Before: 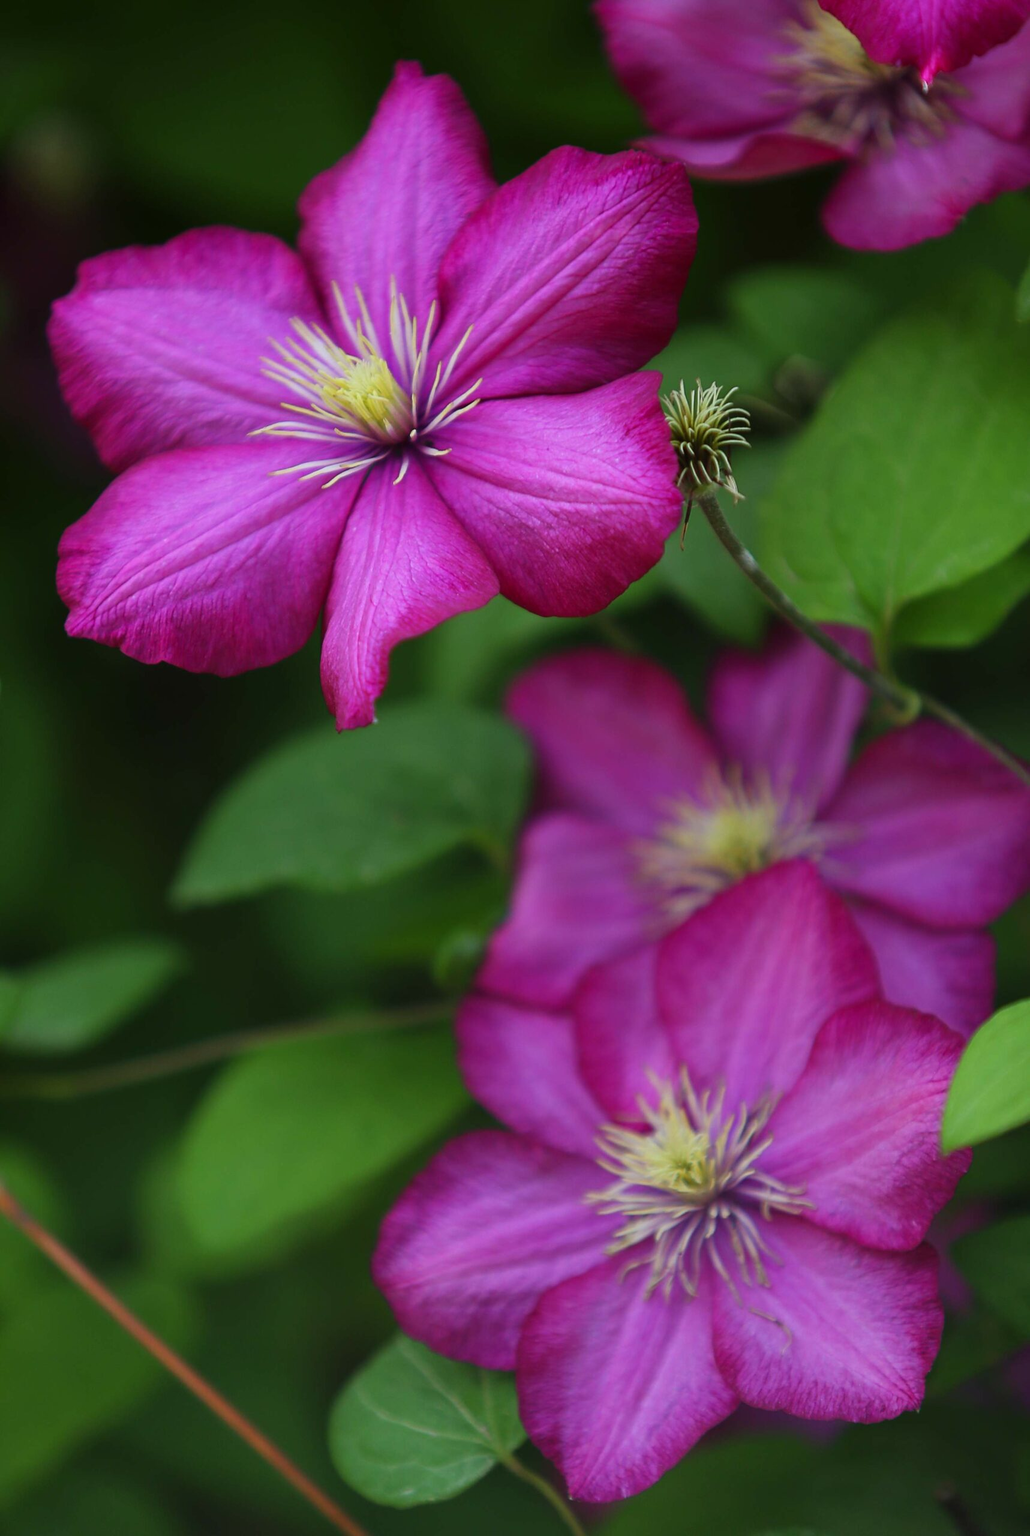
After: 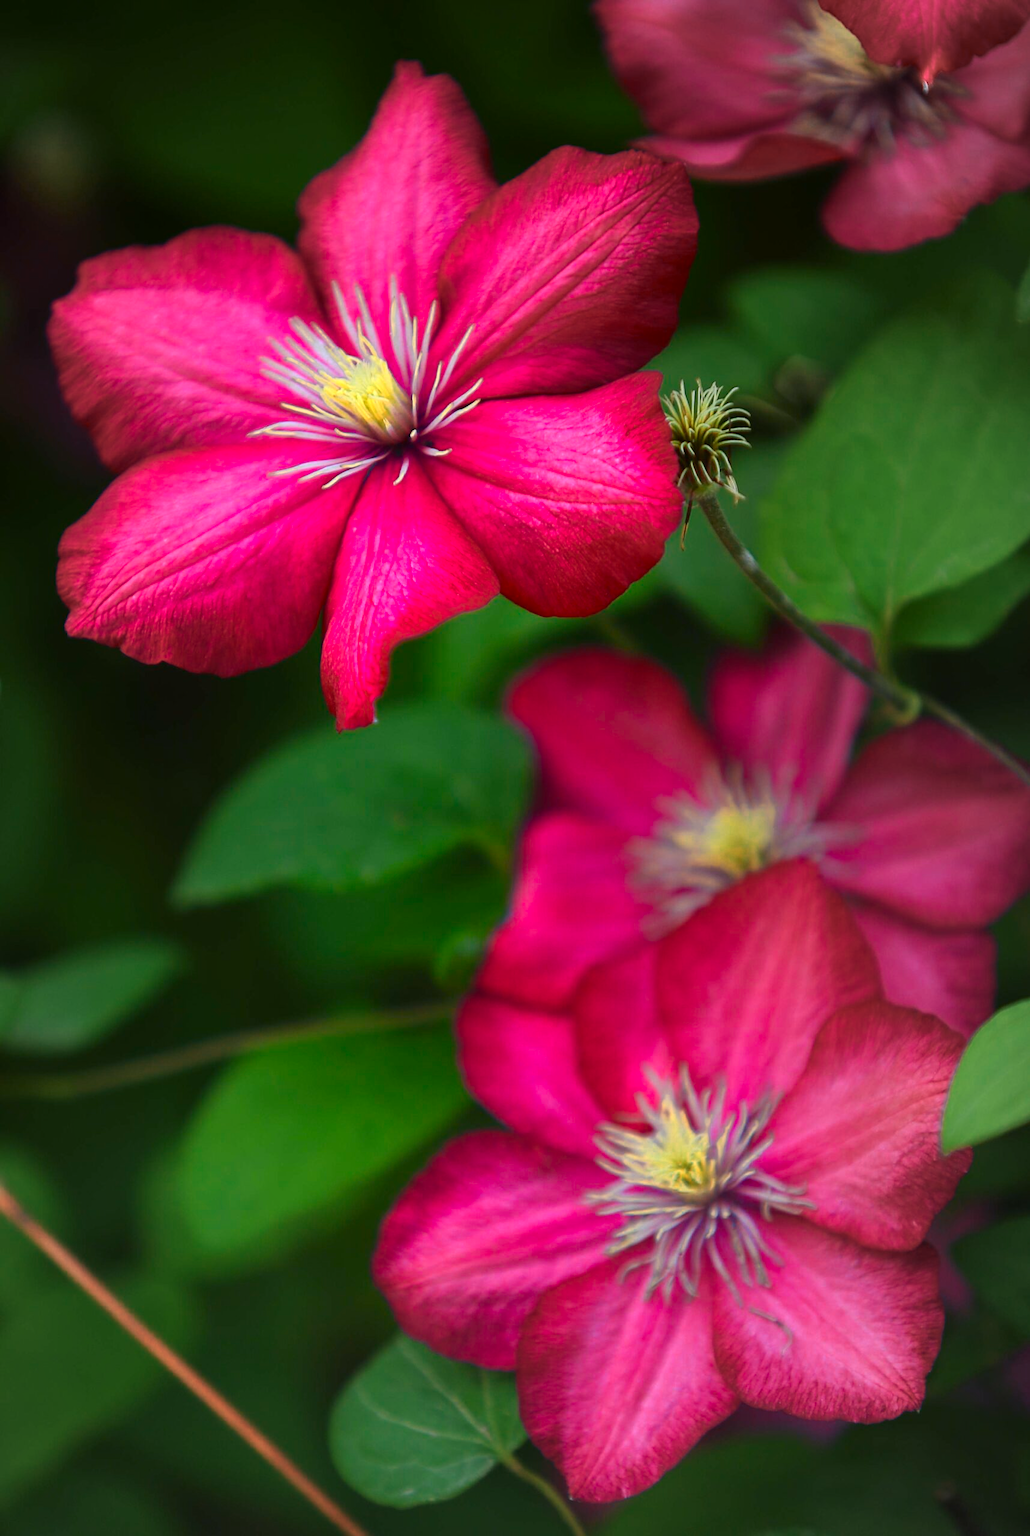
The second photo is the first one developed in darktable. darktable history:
color contrast: green-magenta contrast 1.55, blue-yellow contrast 1.83
vignetting: fall-off start 18.21%, fall-off radius 137.95%, brightness -0.207, center (-0.078, 0.066), width/height ratio 0.62, shape 0.59
color zones: curves: ch0 [(0.018, 0.548) (0.197, 0.654) (0.425, 0.447) (0.605, 0.658) (0.732, 0.579)]; ch1 [(0.105, 0.531) (0.224, 0.531) (0.386, 0.39) (0.618, 0.456) (0.732, 0.456) (0.956, 0.421)]; ch2 [(0.039, 0.583) (0.215, 0.465) (0.399, 0.544) (0.465, 0.548) (0.614, 0.447) (0.724, 0.43) (0.882, 0.623) (0.956, 0.632)]
